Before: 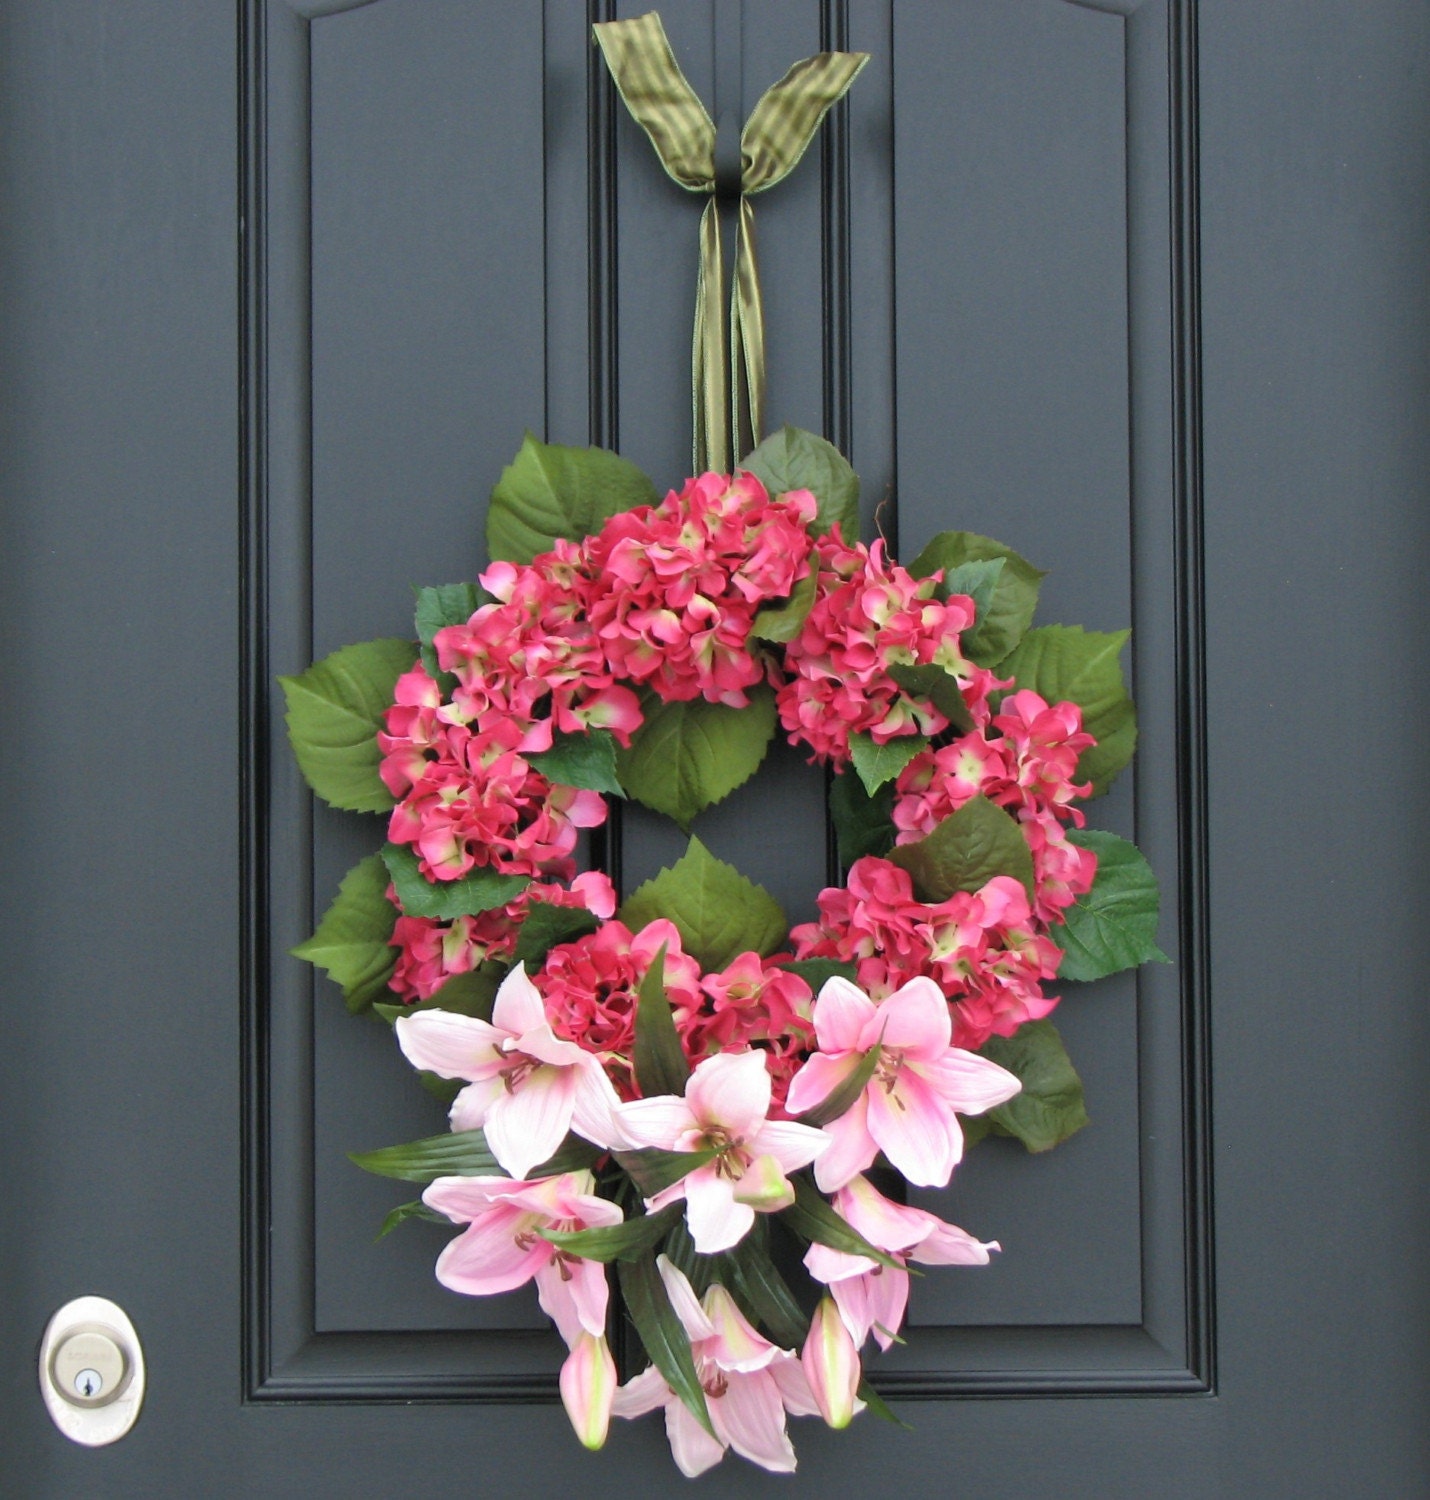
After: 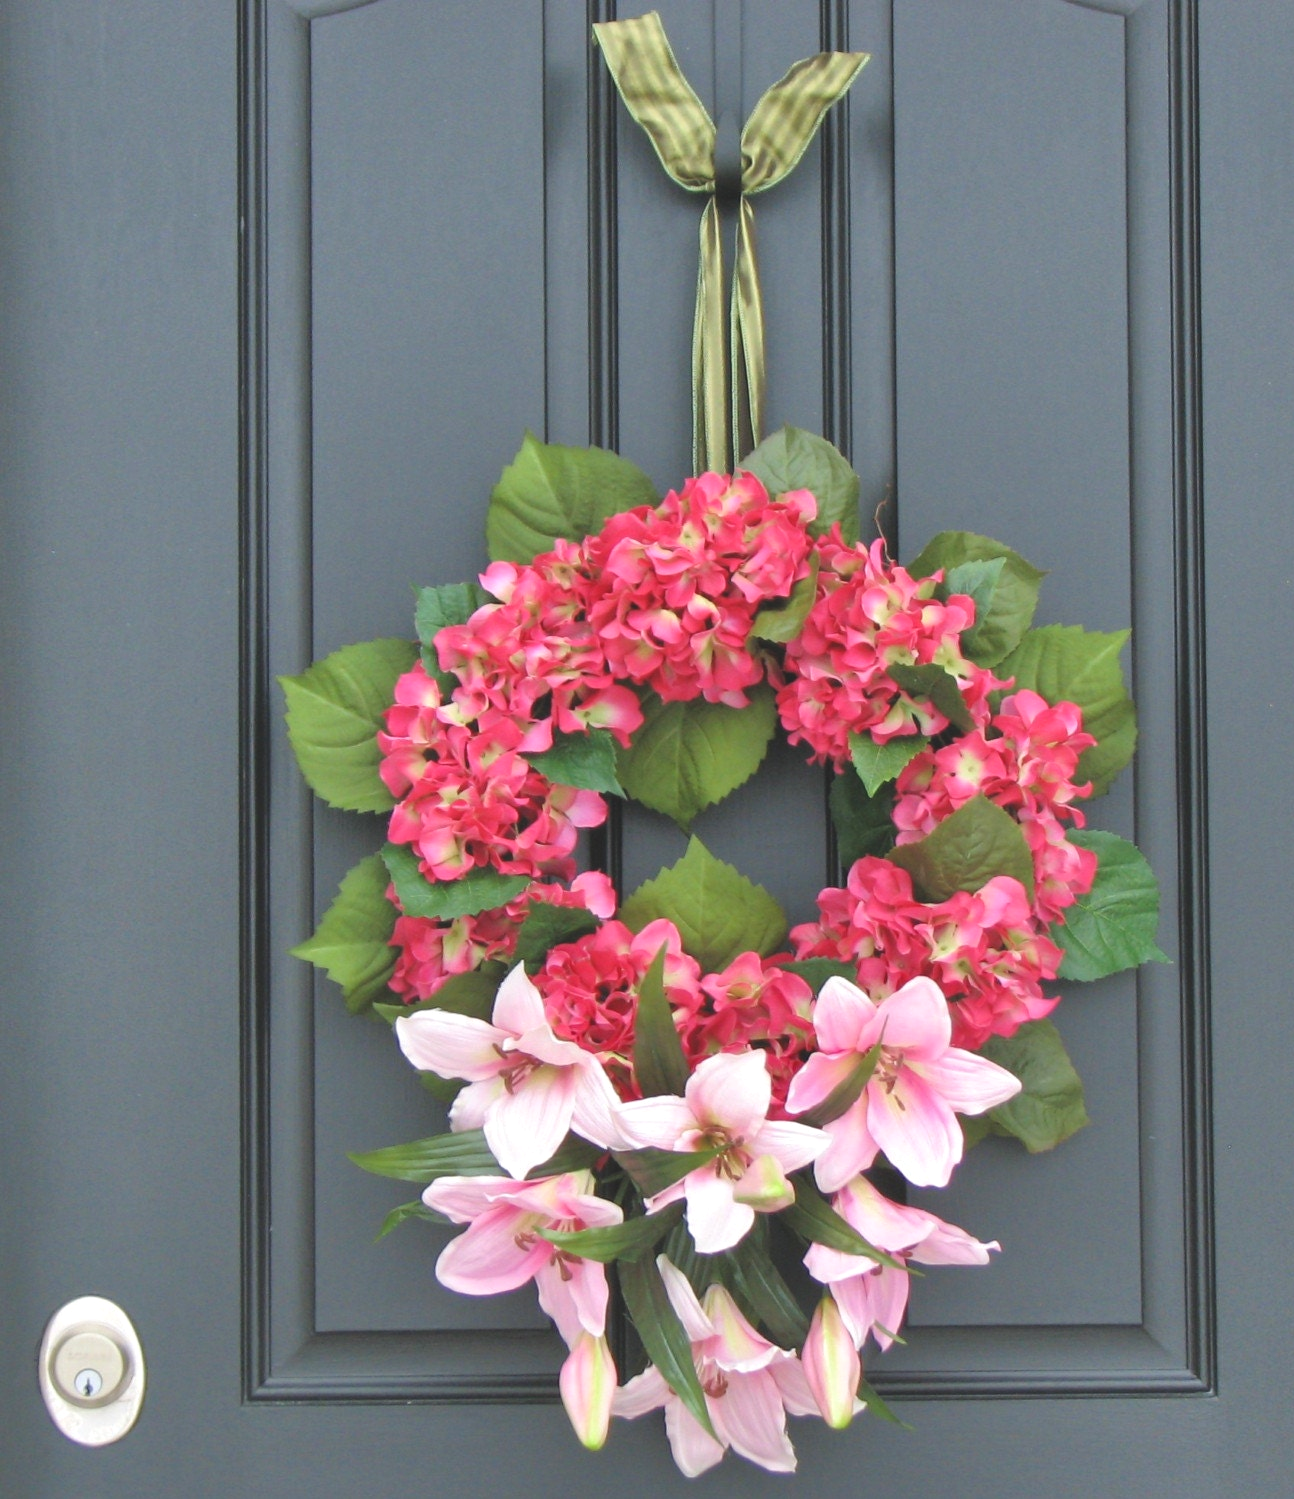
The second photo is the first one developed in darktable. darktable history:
tone equalizer: -7 EV 0.154 EV, -6 EV 0.576 EV, -5 EV 1.11 EV, -4 EV 1.3 EV, -3 EV 1.18 EV, -2 EV 0.6 EV, -1 EV 0.158 EV, smoothing diameter 24.8%, edges refinement/feathering 9.38, preserve details guided filter
exposure: black level correction -0.007, exposure 0.066 EV, compensate exposure bias true, compensate highlight preservation false
shadows and highlights: soften with gaussian
crop: right 9.494%, bottom 0.049%
